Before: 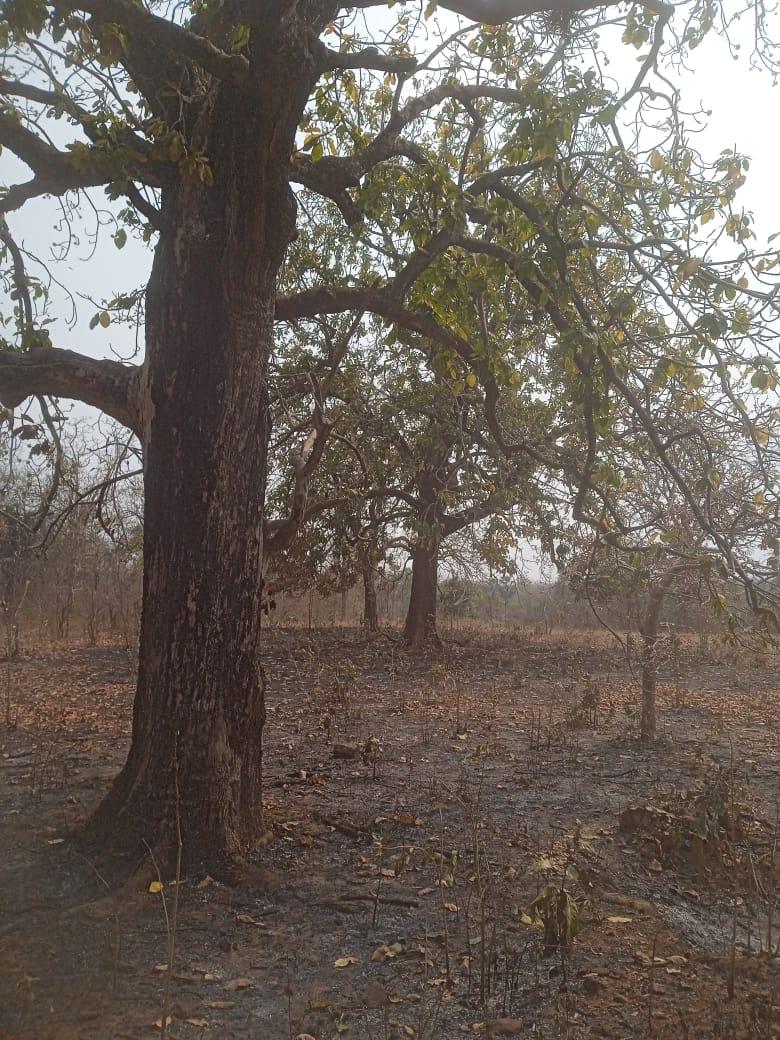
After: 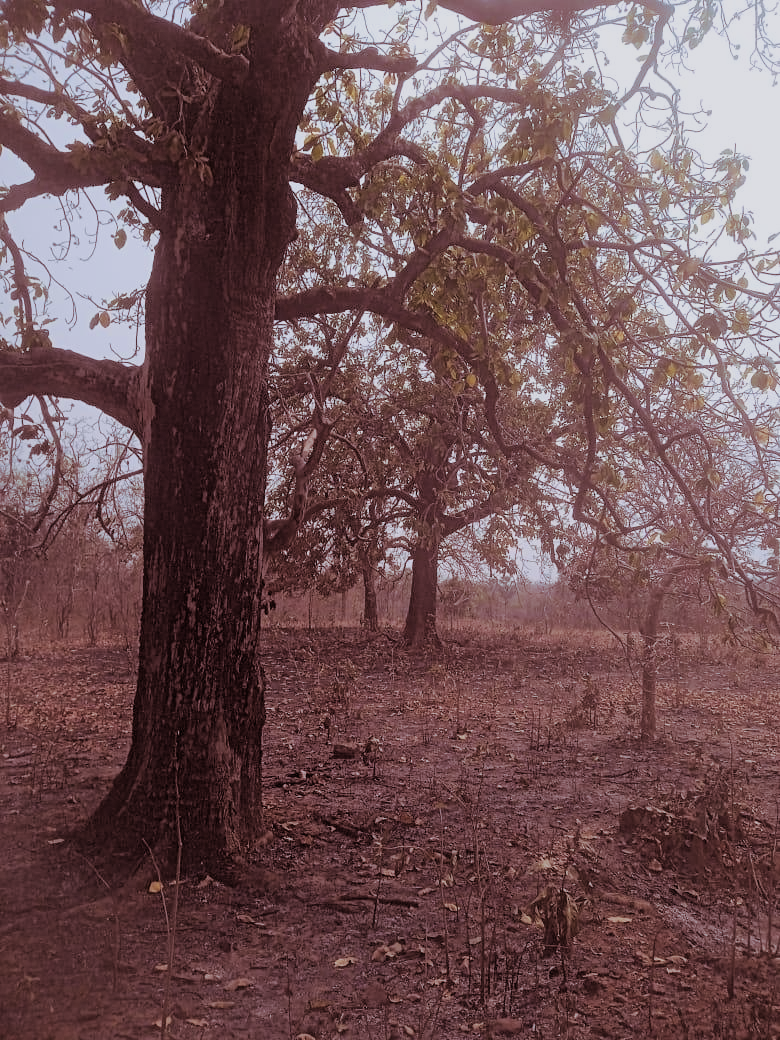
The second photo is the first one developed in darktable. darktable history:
exposure: exposure 0.078 EV, compensate highlight preservation false
white balance: red 1.004, blue 1.096
filmic rgb: black relative exposure -4.88 EV, hardness 2.82
split-toning: on, module defaults
